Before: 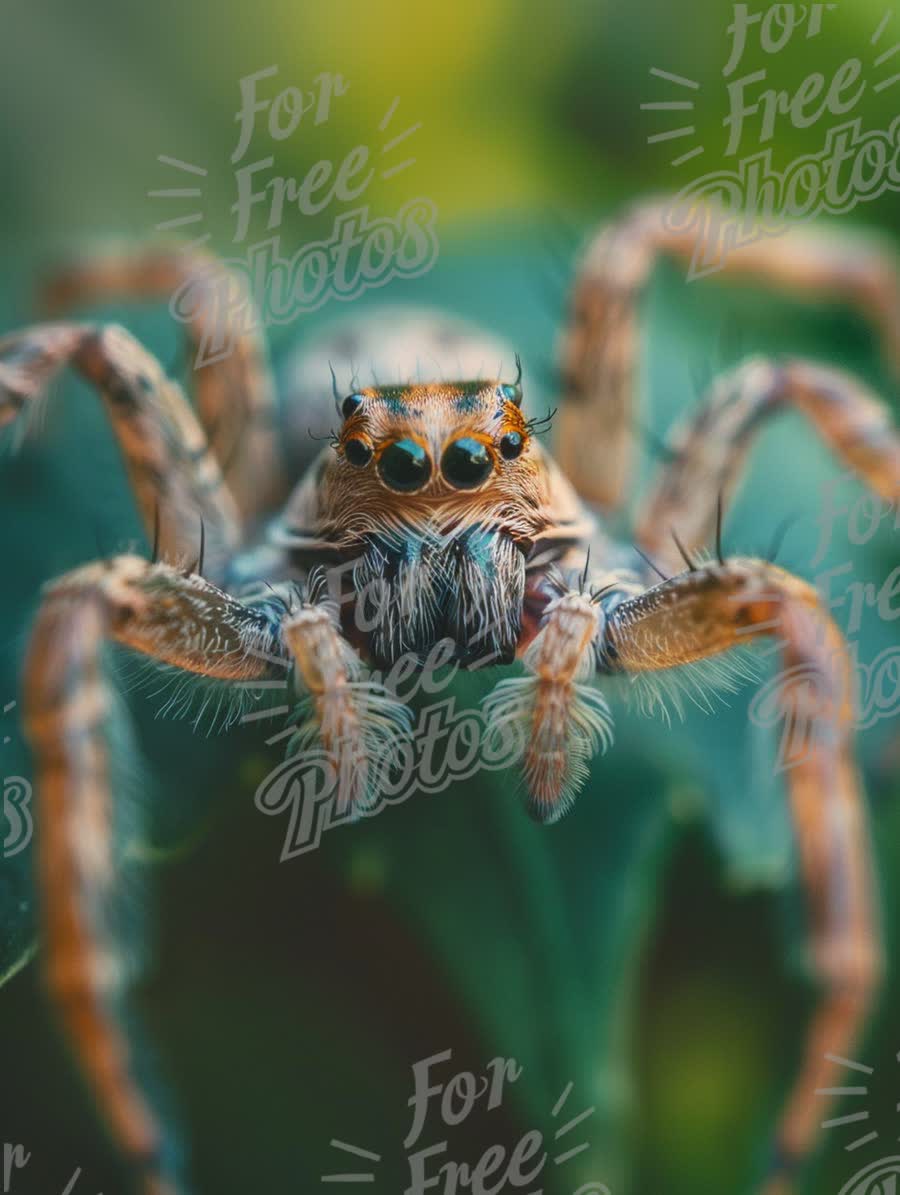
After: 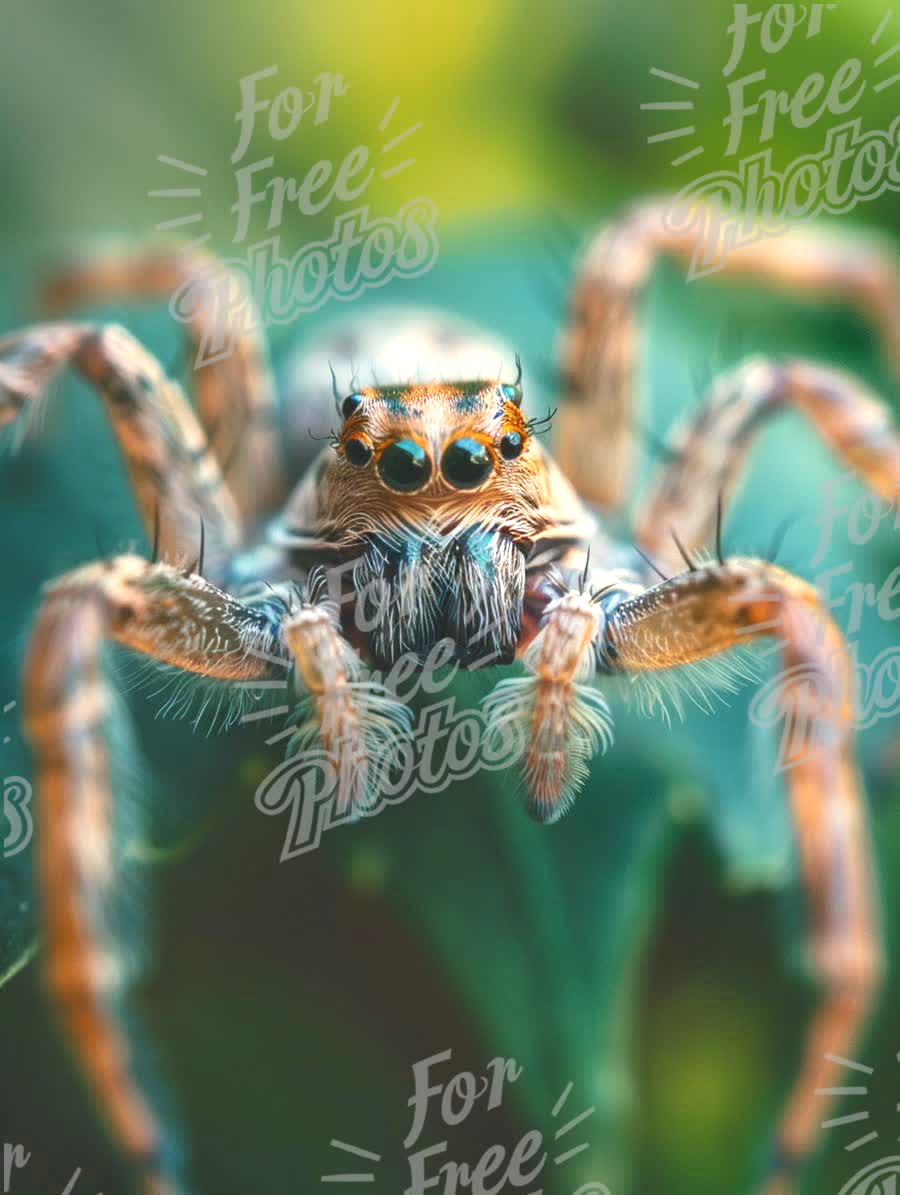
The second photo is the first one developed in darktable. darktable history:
exposure: exposure 0.769 EV, compensate highlight preservation false
